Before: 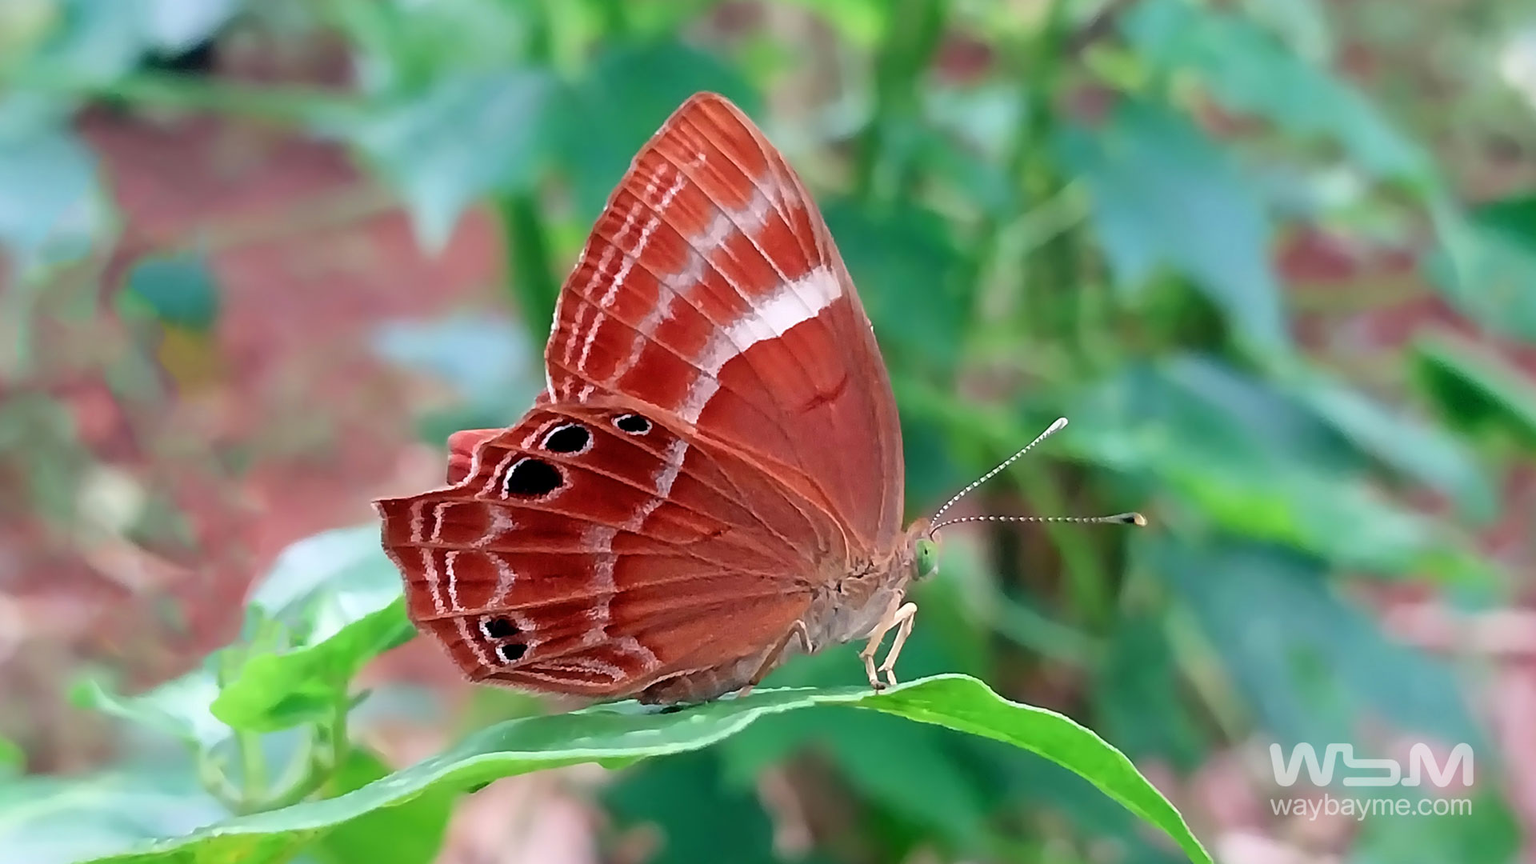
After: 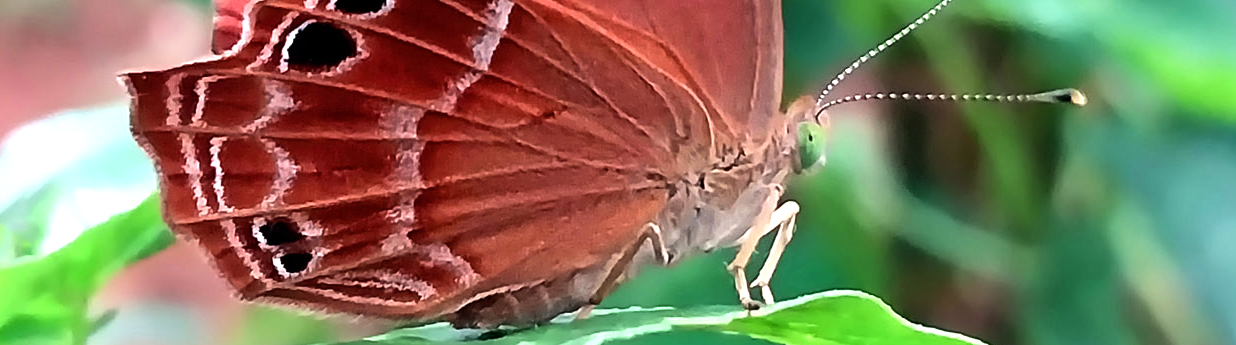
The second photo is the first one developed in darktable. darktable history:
crop: left 18.091%, top 51.13%, right 17.525%, bottom 16.85%
tone equalizer: -8 EV -0.75 EV, -7 EV -0.7 EV, -6 EV -0.6 EV, -5 EV -0.4 EV, -3 EV 0.4 EV, -2 EV 0.6 EV, -1 EV 0.7 EV, +0 EV 0.75 EV, edges refinement/feathering 500, mask exposure compensation -1.57 EV, preserve details no
